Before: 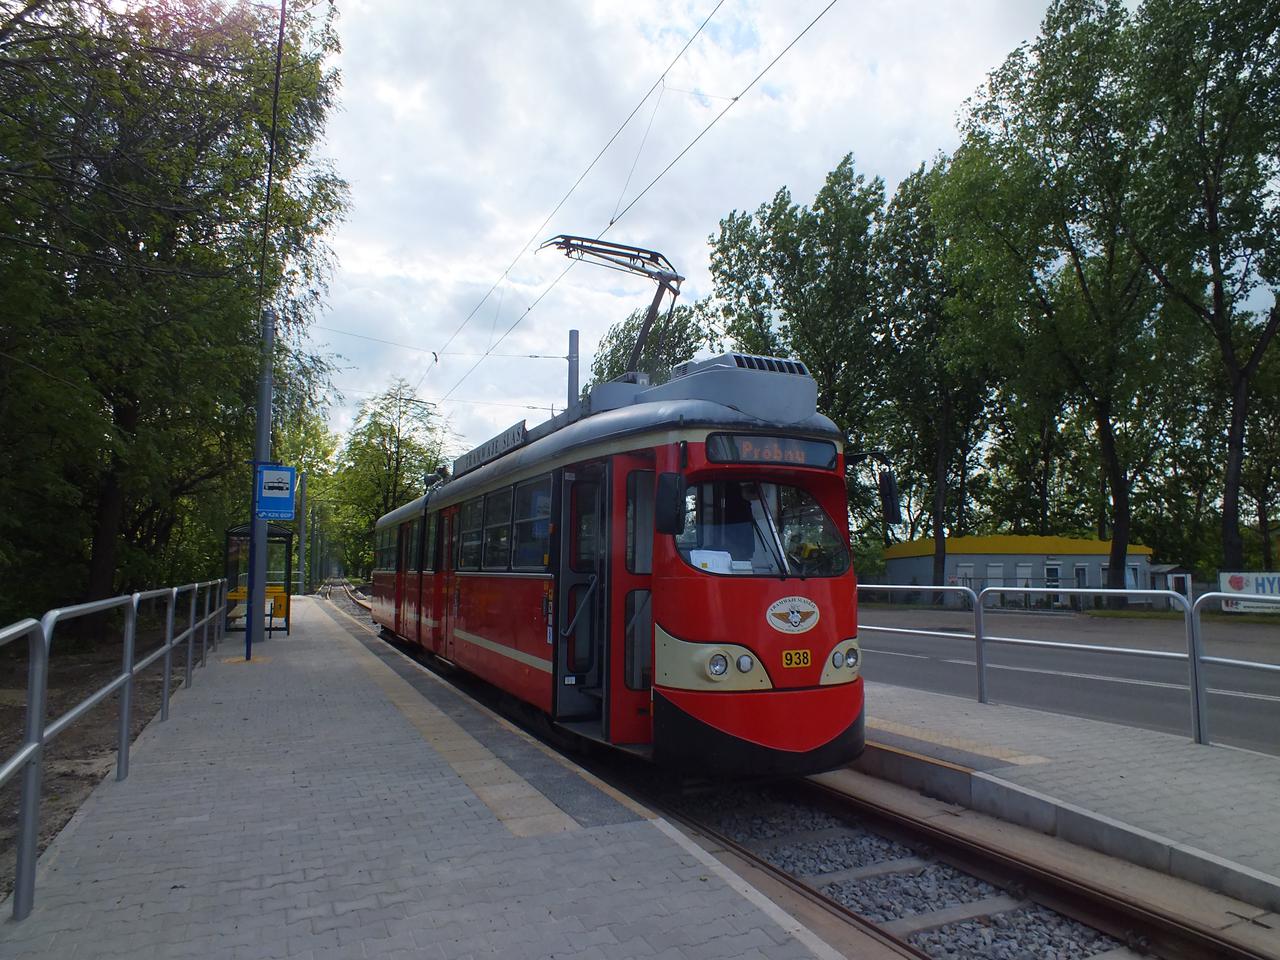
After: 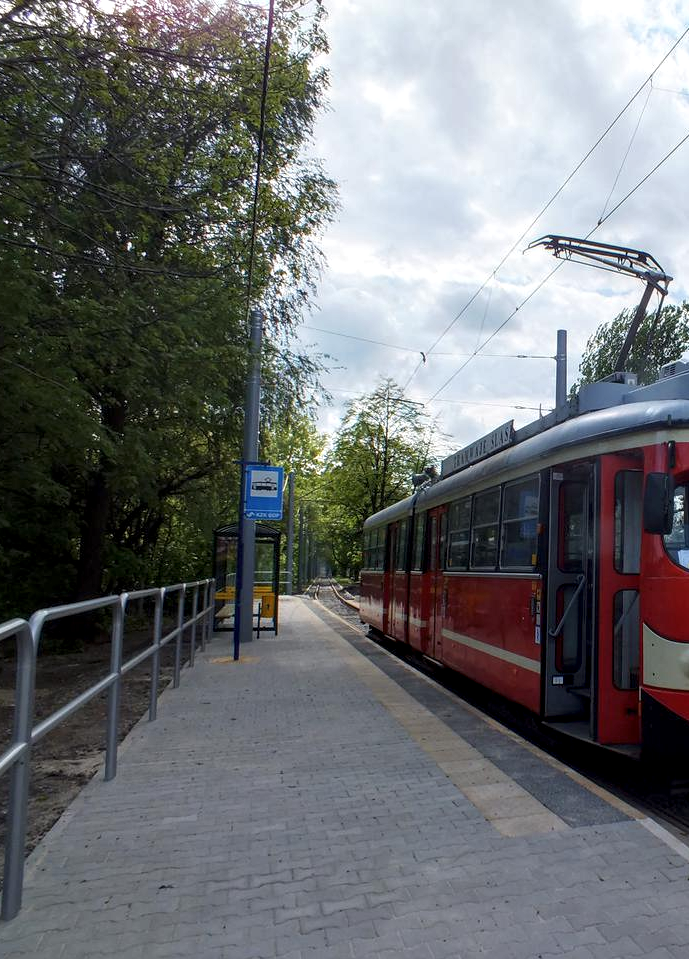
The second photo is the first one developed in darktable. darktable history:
crop: left 0.971%, right 45.143%, bottom 0.087%
local contrast: detail 142%
